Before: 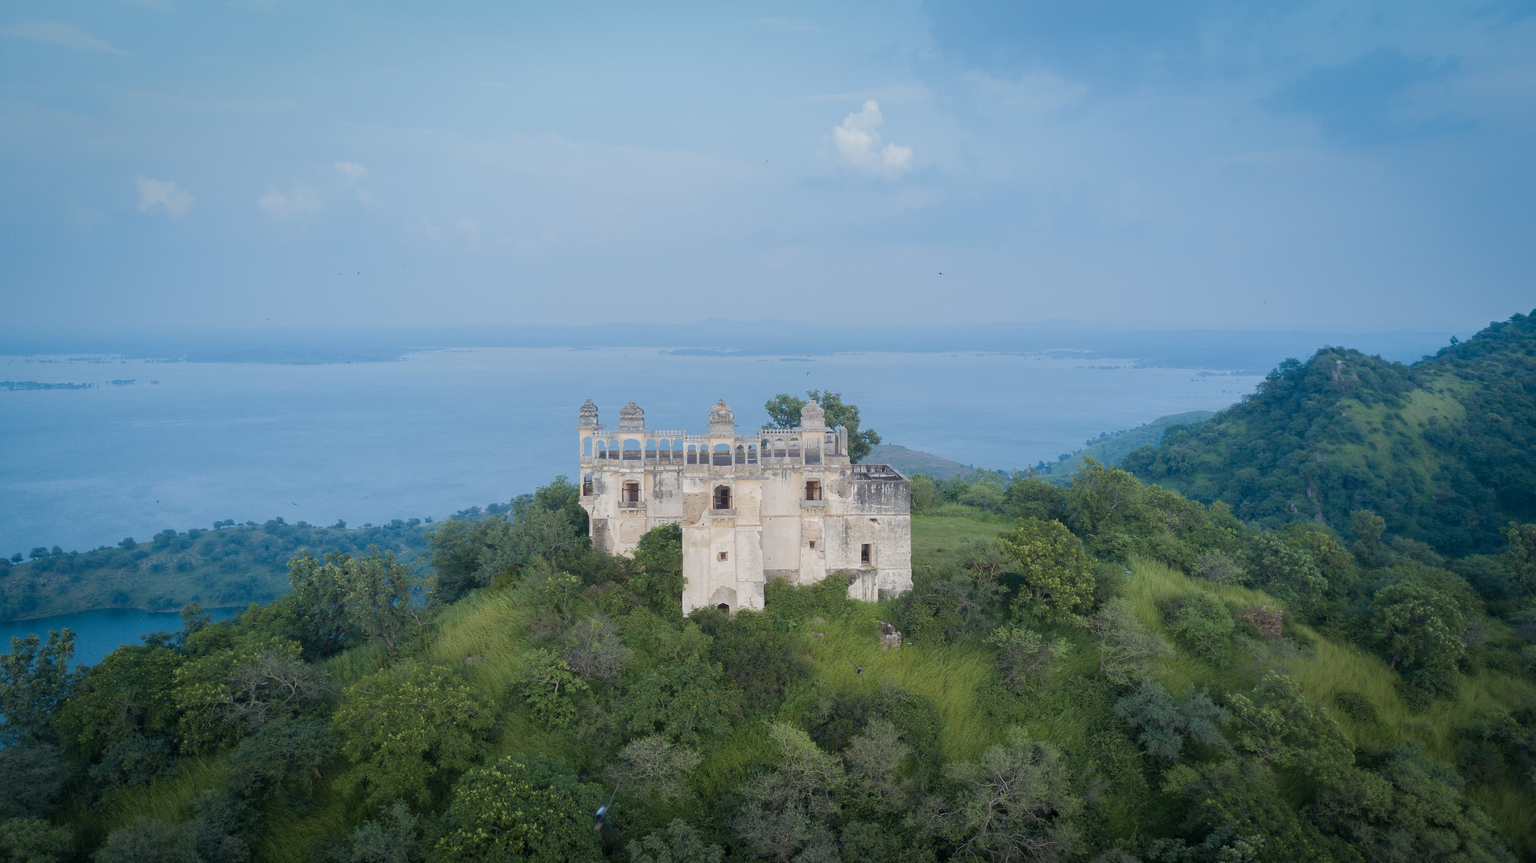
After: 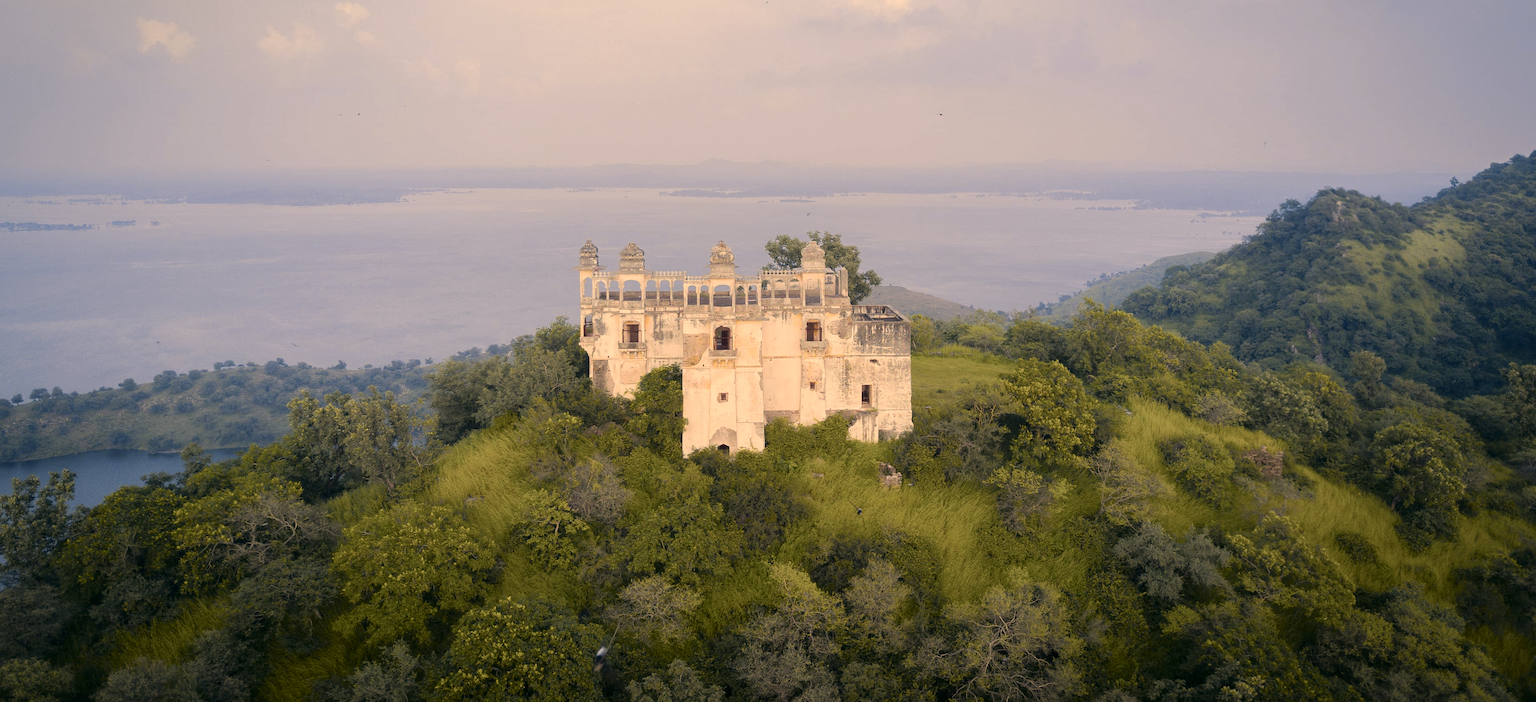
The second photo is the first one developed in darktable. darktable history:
crop and rotate: top 18.507%
color correction: highlights a* 15, highlights b* 31.55
tone curve: curves: ch0 [(0, 0) (0.105, 0.068) (0.195, 0.162) (0.283, 0.283) (0.384, 0.404) (0.485, 0.531) (0.638, 0.681) (0.795, 0.879) (1, 0.977)]; ch1 [(0, 0) (0.161, 0.092) (0.35, 0.33) (0.379, 0.401) (0.456, 0.469) (0.504, 0.5) (0.512, 0.514) (0.58, 0.597) (0.635, 0.646) (1, 1)]; ch2 [(0, 0) (0.371, 0.362) (0.437, 0.437) (0.5, 0.5) (0.53, 0.523) (0.56, 0.58) (0.622, 0.606) (1, 1)], color space Lab, independent channels, preserve colors none
